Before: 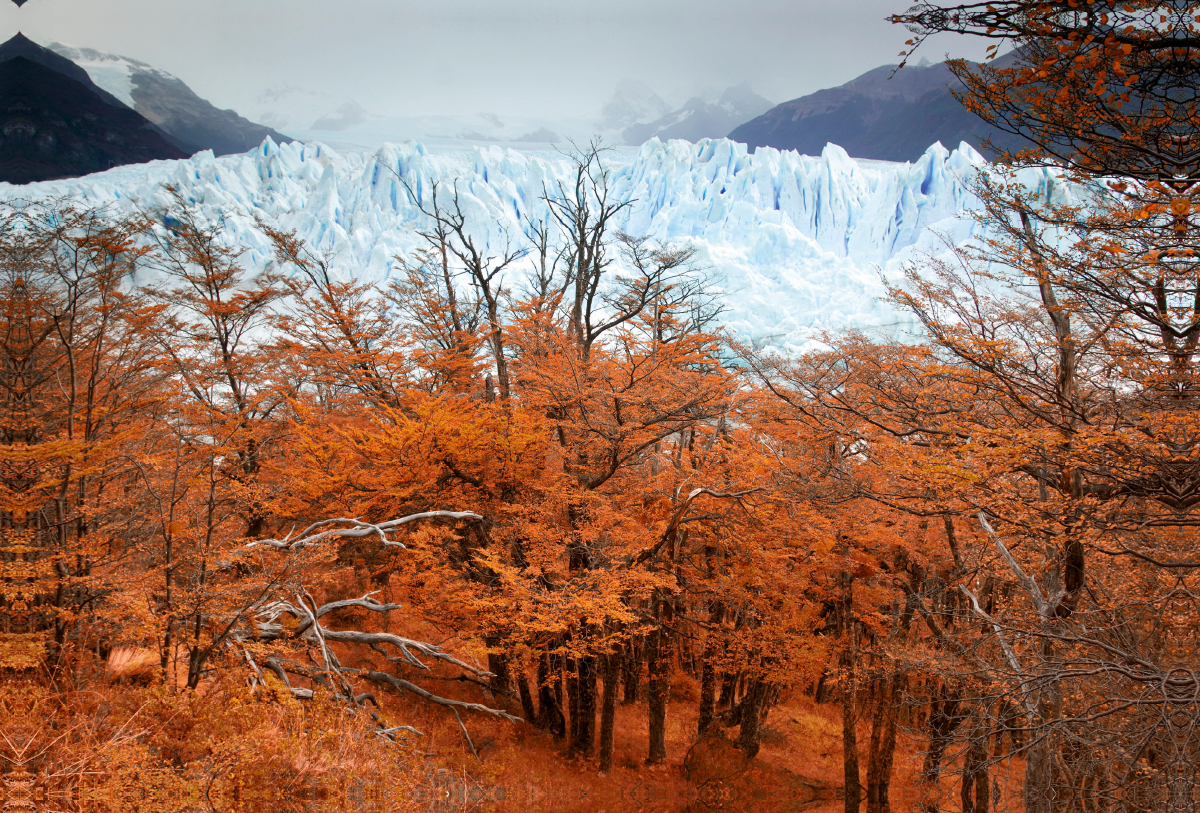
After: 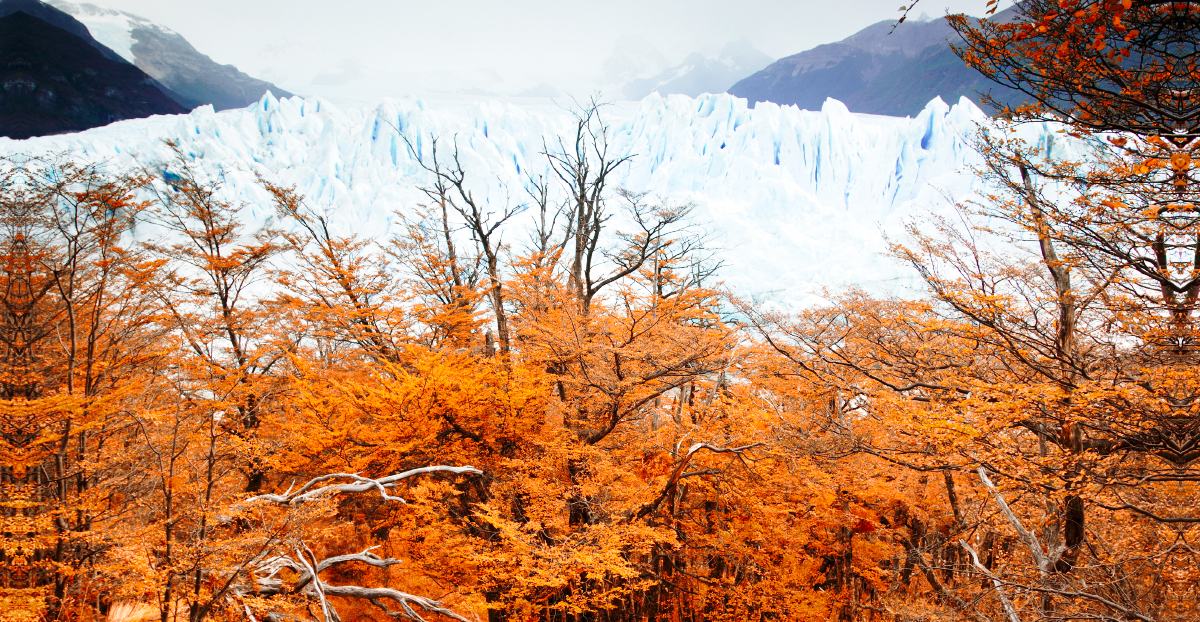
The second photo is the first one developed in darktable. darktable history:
base curve: curves: ch0 [(0, 0) (0.028, 0.03) (0.121, 0.232) (0.46, 0.748) (0.859, 0.968) (1, 1)], preserve colors none
crop: top 5.612%, bottom 17.864%
